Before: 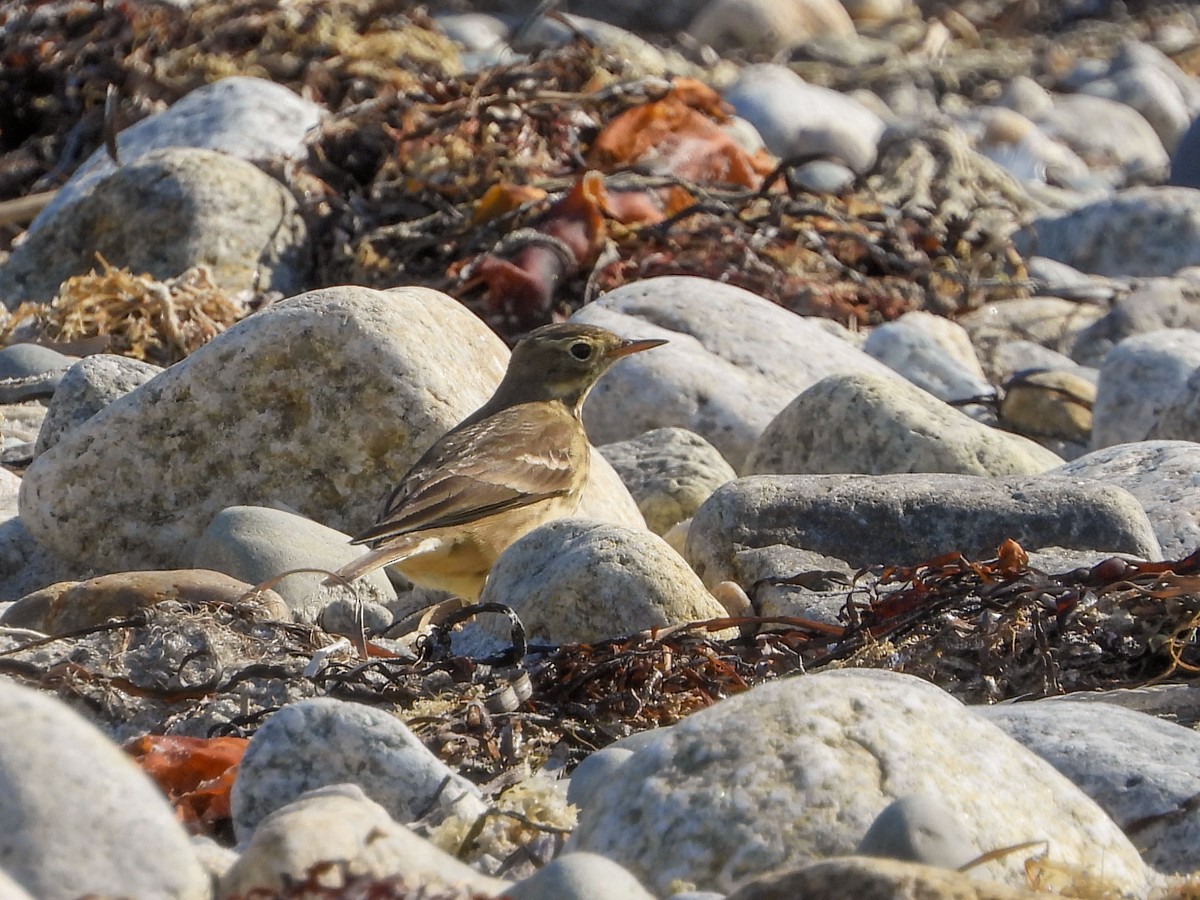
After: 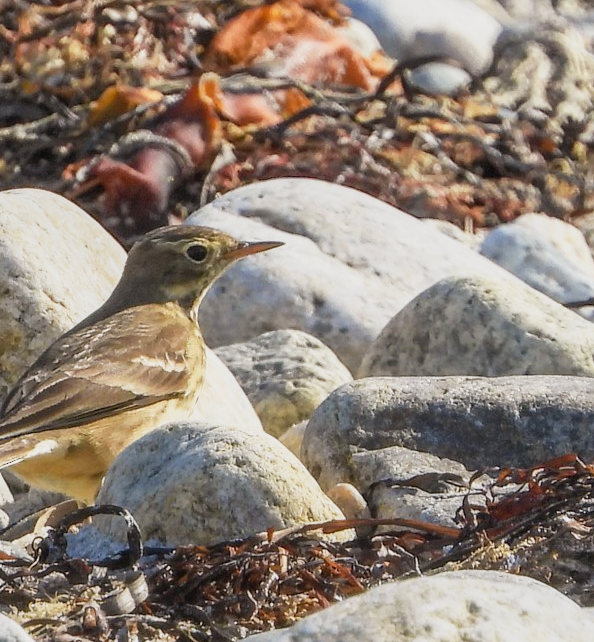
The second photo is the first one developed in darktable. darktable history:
crop: left 32.075%, top 10.976%, right 18.355%, bottom 17.596%
local contrast: detail 110%
base curve: curves: ch0 [(0, 0) (0.088, 0.125) (0.176, 0.251) (0.354, 0.501) (0.613, 0.749) (1, 0.877)], preserve colors none
